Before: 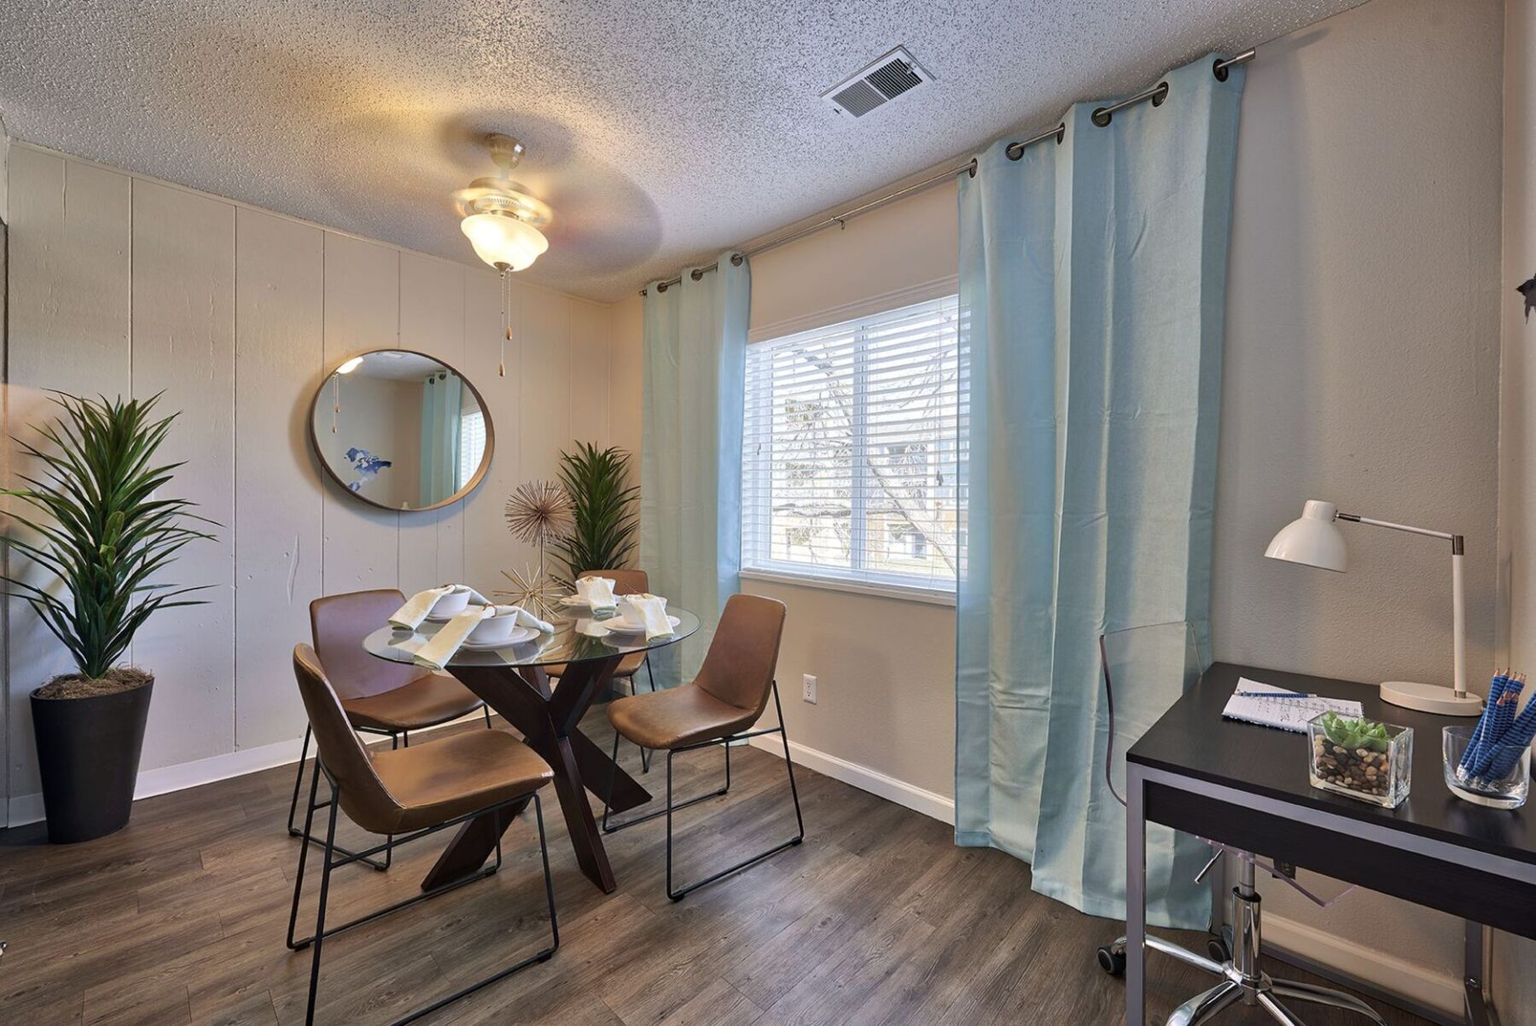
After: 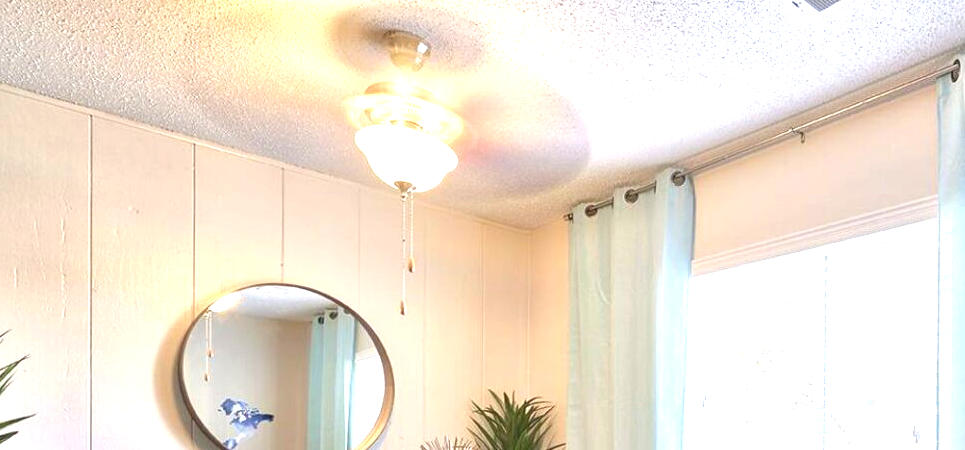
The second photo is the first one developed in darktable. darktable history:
exposure: black level correction 0, exposure 1.391 EV, compensate highlight preservation false
local contrast: detail 109%
crop: left 10.297%, top 10.493%, right 36.055%, bottom 52.036%
